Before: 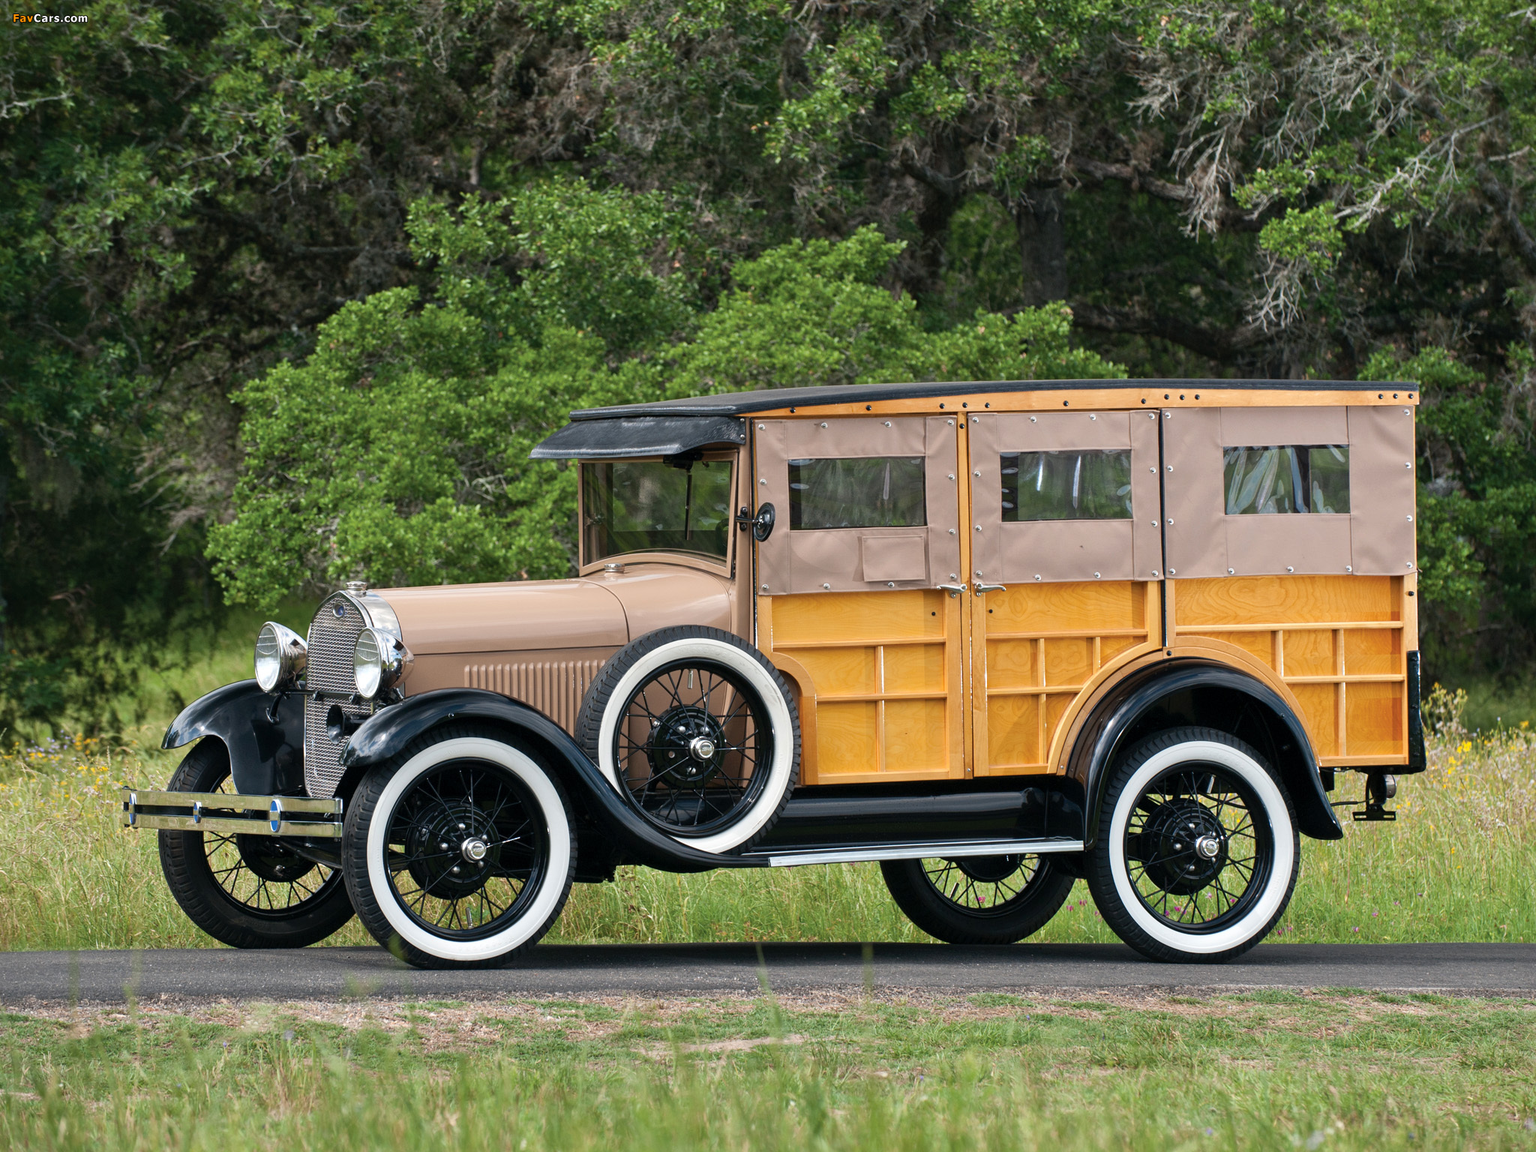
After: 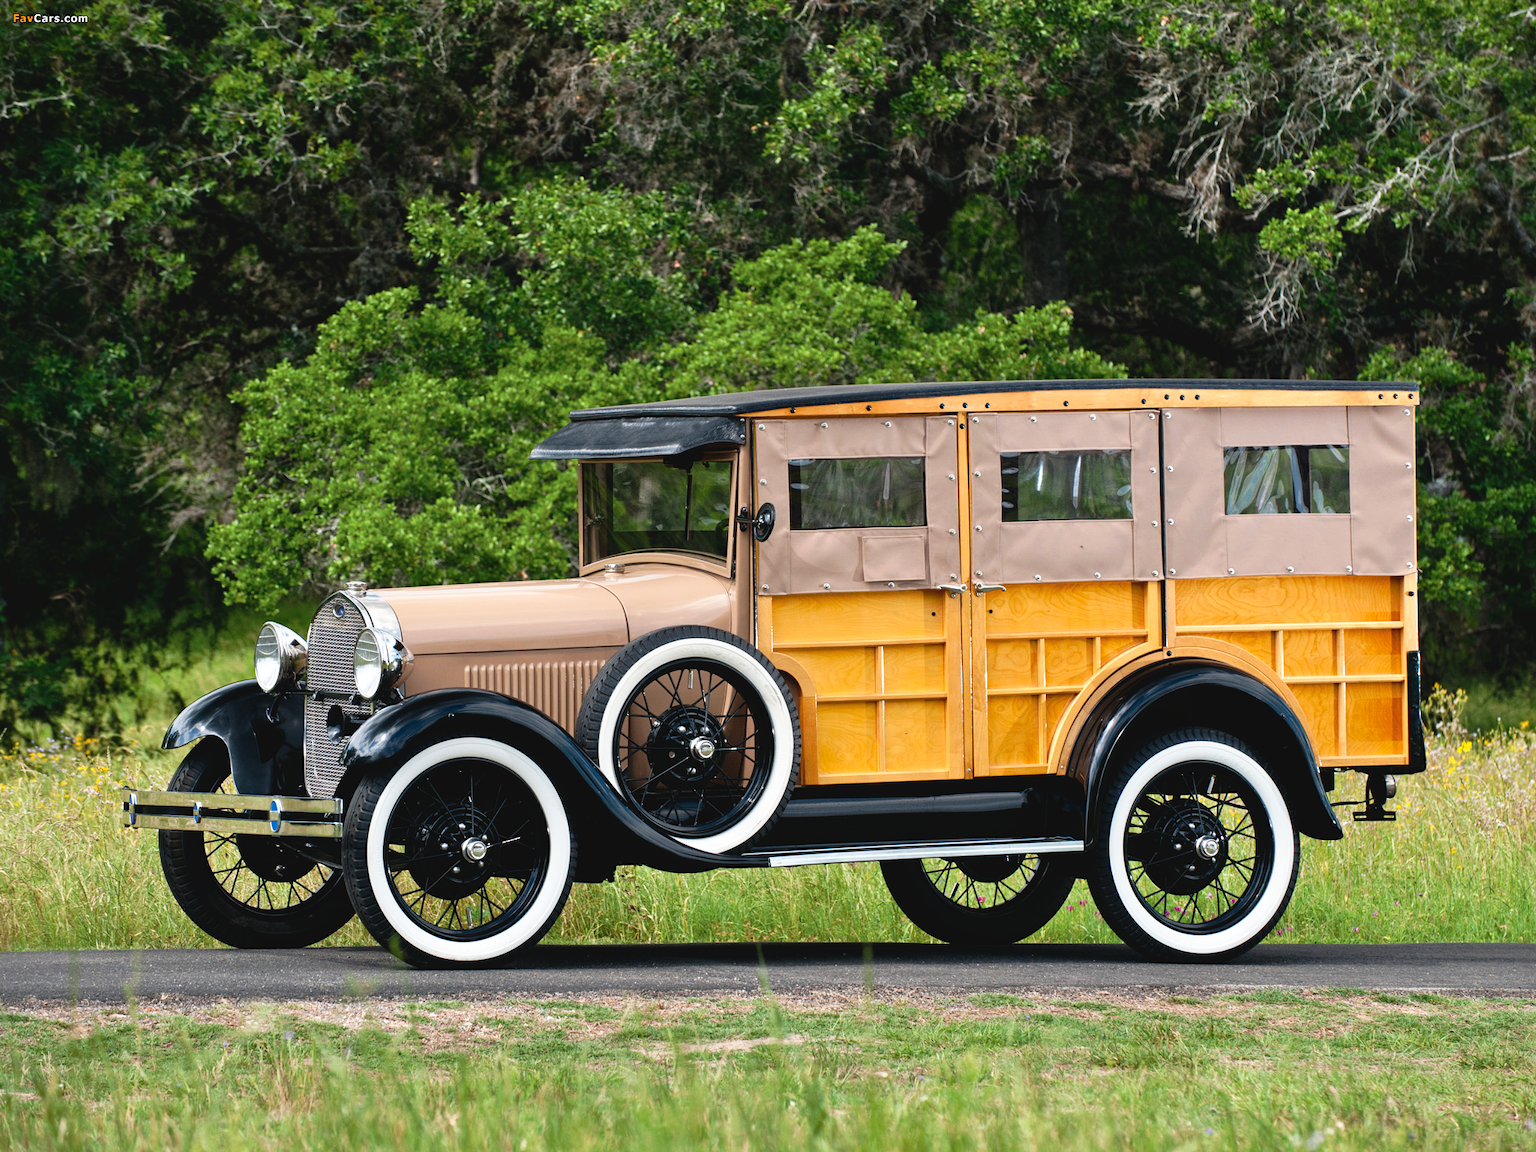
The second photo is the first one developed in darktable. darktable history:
tone curve: curves: ch0 [(0, 0) (0.003, 0.047) (0.011, 0.047) (0.025, 0.047) (0.044, 0.049) (0.069, 0.051) (0.1, 0.062) (0.136, 0.086) (0.177, 0.125) (0.224, 0.178) (0.277, 0.246) (0.335, 0.324) (0.399, 0.407) (0.468, 0.48) (0.543, 0.57) (0.623, 0.675) (0.709, 0.772) (0.801, 0.876) (0.898, 0.963) (1, 1)], preserve colors none
exposure: black level correction 0, exposure 0 EV, compensate highlight preservation false
